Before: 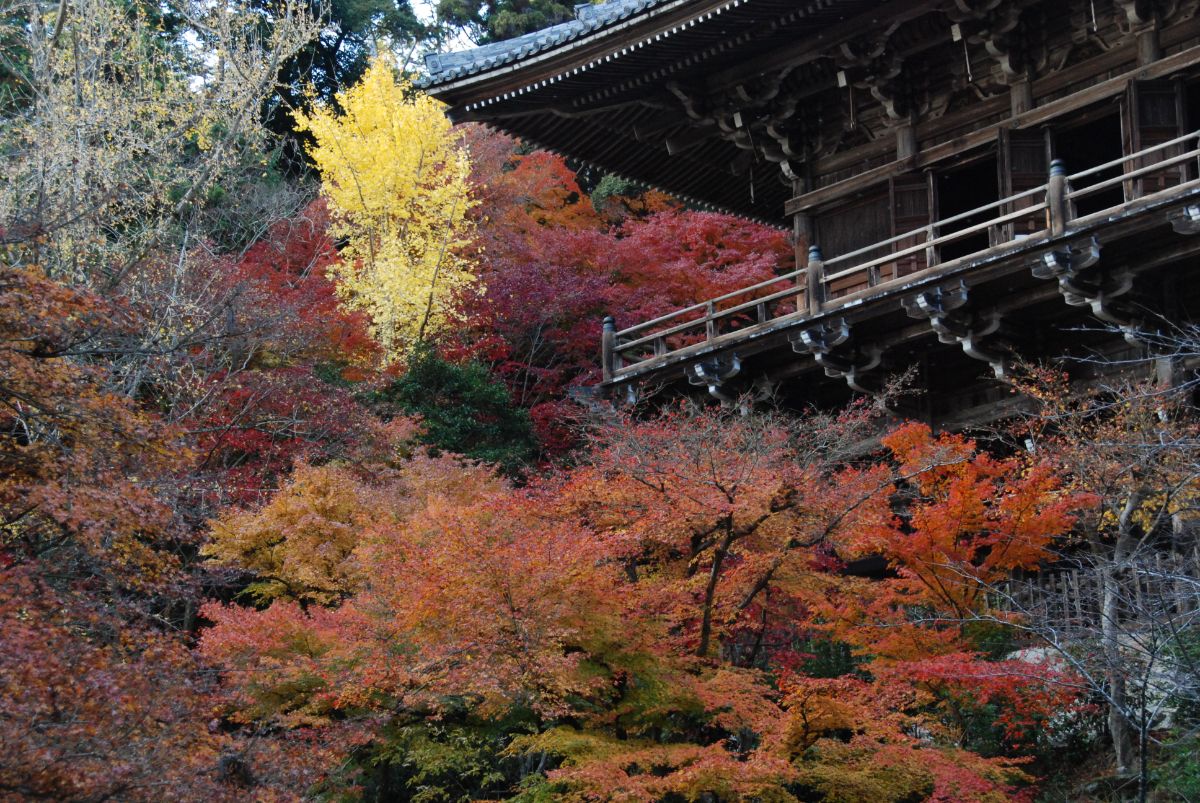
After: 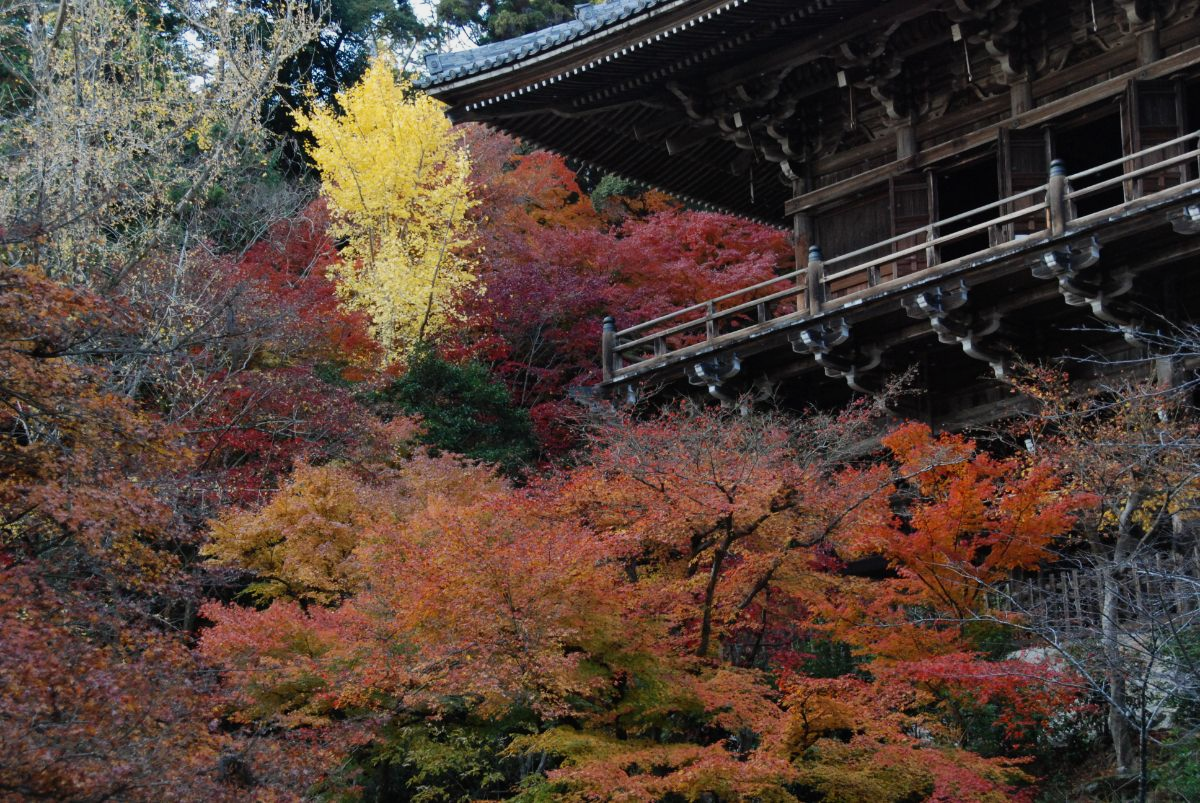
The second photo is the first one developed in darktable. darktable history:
exposure: exposure -0.242 EV, compensate highlight preservation false
levels: levels [0, 0.498, 0.996]
